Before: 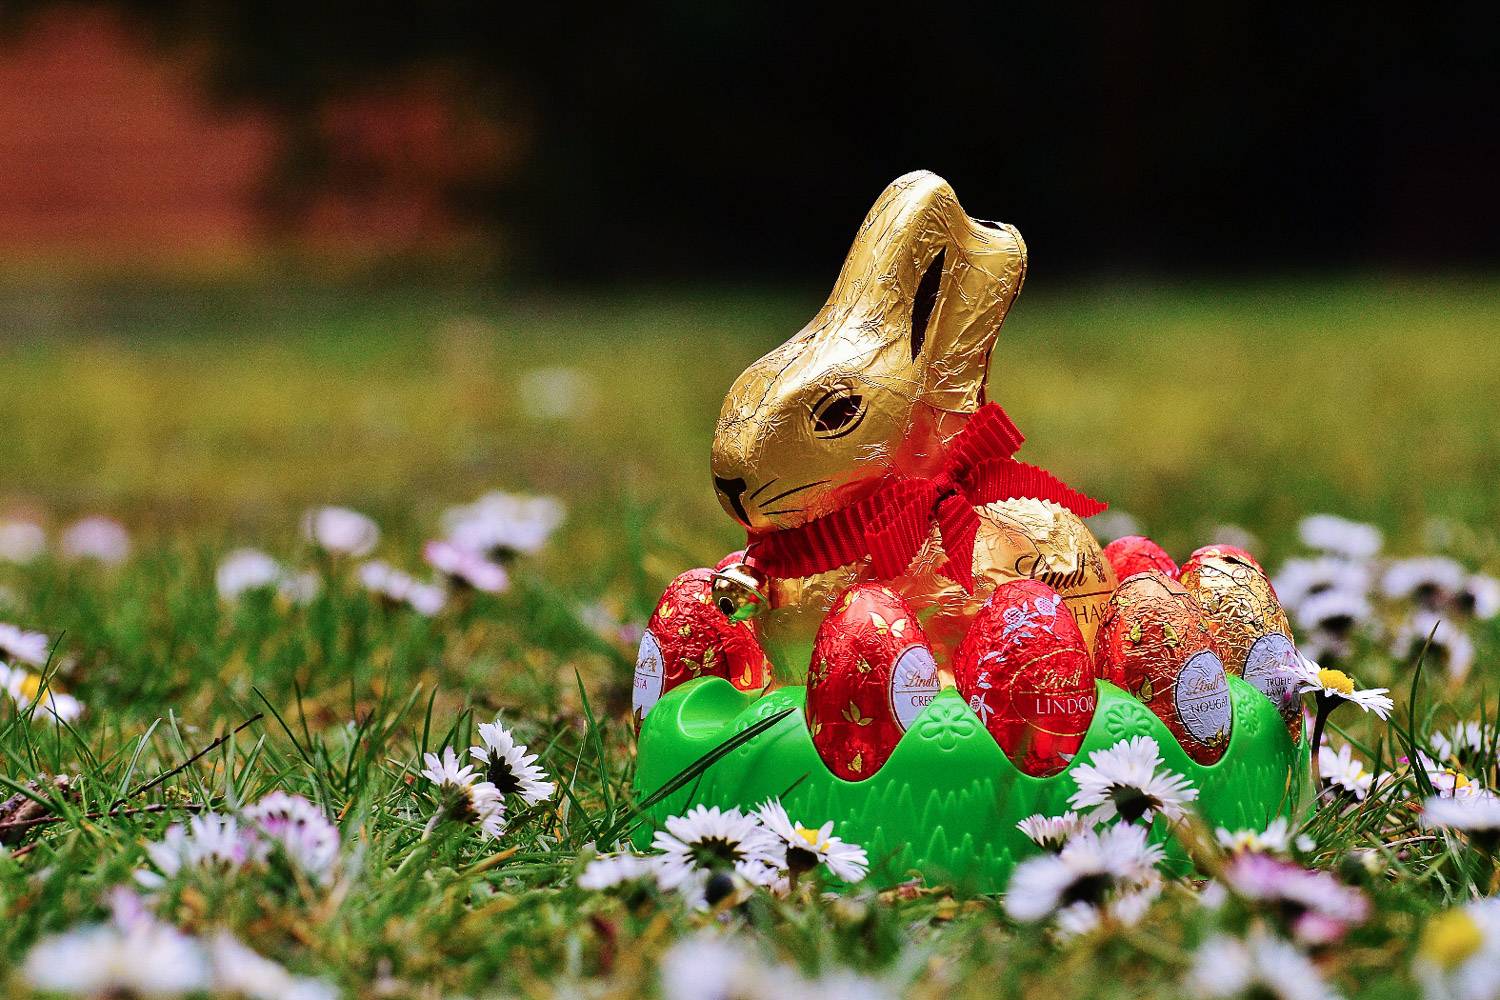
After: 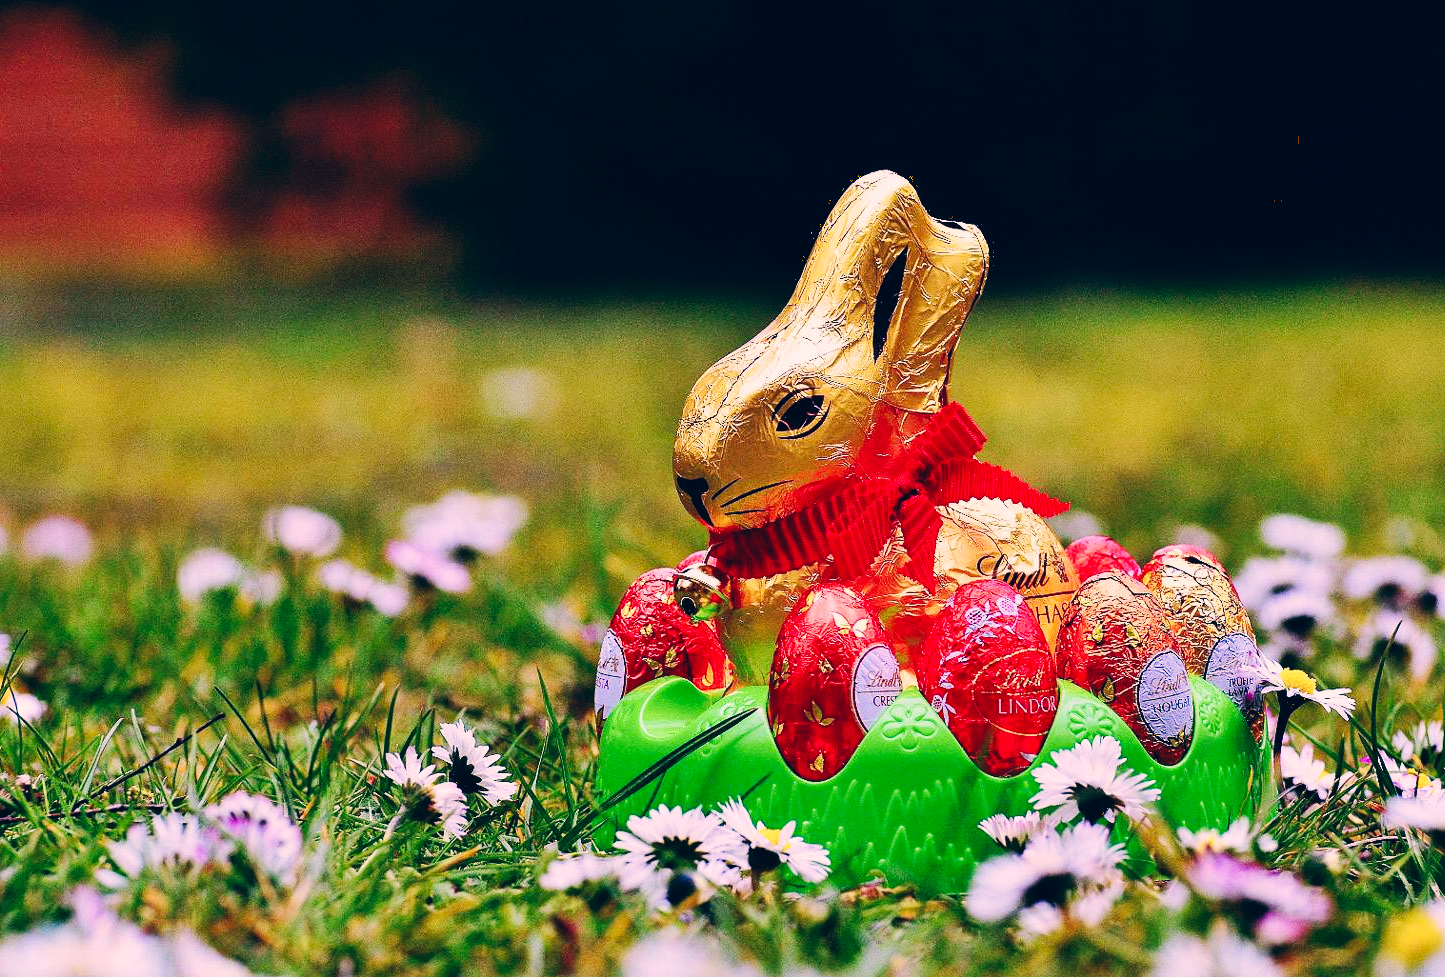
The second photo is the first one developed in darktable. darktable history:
color calibration: output R [0.999, 0.026, -0.11, 0], output G [-0.019, 1.037, -0.099, 0], output B [0.022, -0.023, 0.902, 0], illuminant custom, x 0.367, y 0.392, temperature 4437.75 K, clip negative RGB from gamut false
color correction: highlights a* 10.32, highlights b* 14.66, shadows a* -9.59, shadows b* -15.02
base curve: curves: ch0 [(0, 0) (0.032, 0.025) (0.121, 0.166) (0.206, 0.329) (0.605, 0.79) (1, 1)], preserve colors none
crop and rotate: left 2.536%, right 1.107%, bottom 2.246%
